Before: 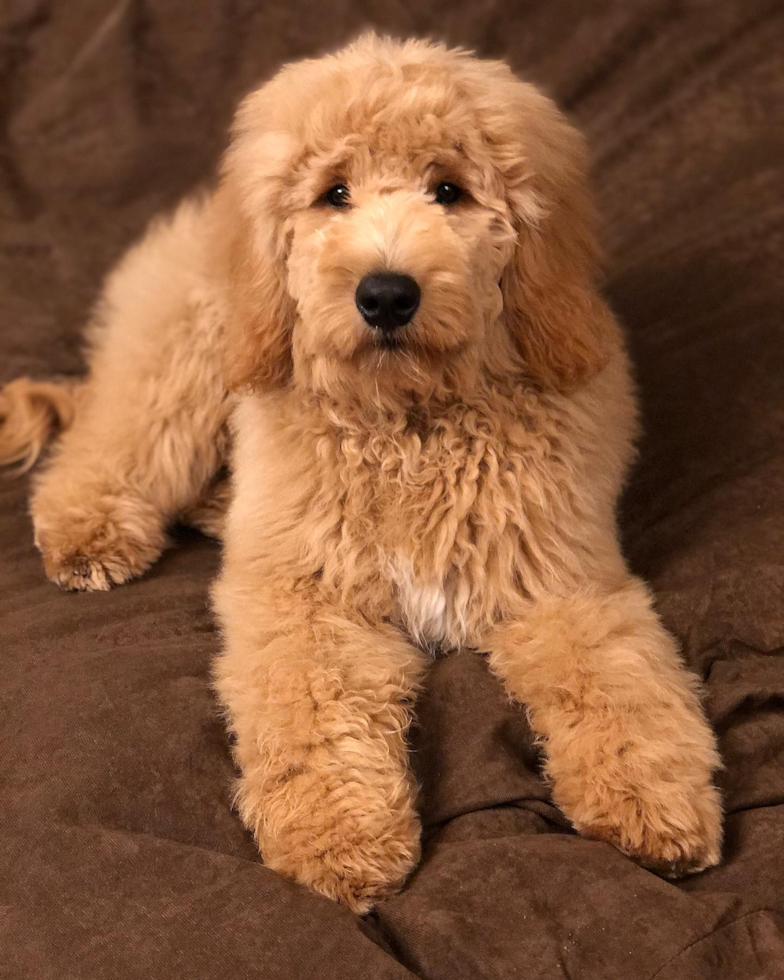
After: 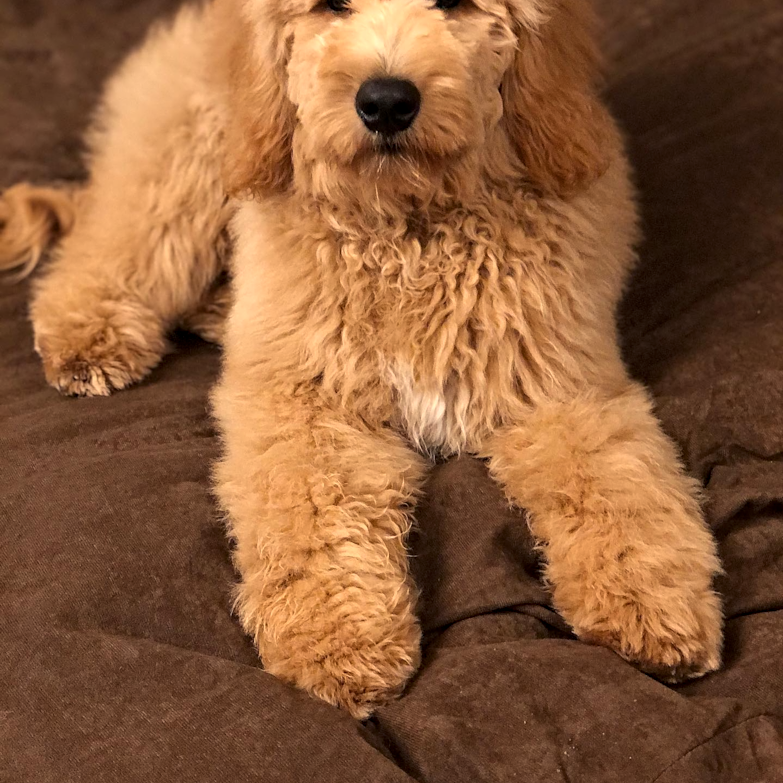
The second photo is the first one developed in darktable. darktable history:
crop and rotate: top 20.062%
contrast equalizer: y [[0.509, 0.514, 0.523, 0.542, 0.578, 0.603], [0.5 ×6], [0.509, 0.514, 0.523, 0.542, 0.578, 0.603], [0.001, 0.002, 0.003, 0.005, 0.01, 0.013], [0.001, 0.002, 0.003, 0.005, 0.01, 0.013]]
color balance rgb: highlights gain › luminance 5.976%, highlights gain › chroma 2.511%, highlights gain › hue 90.29°, perceptual saturation grading › global saturation 0.331%
